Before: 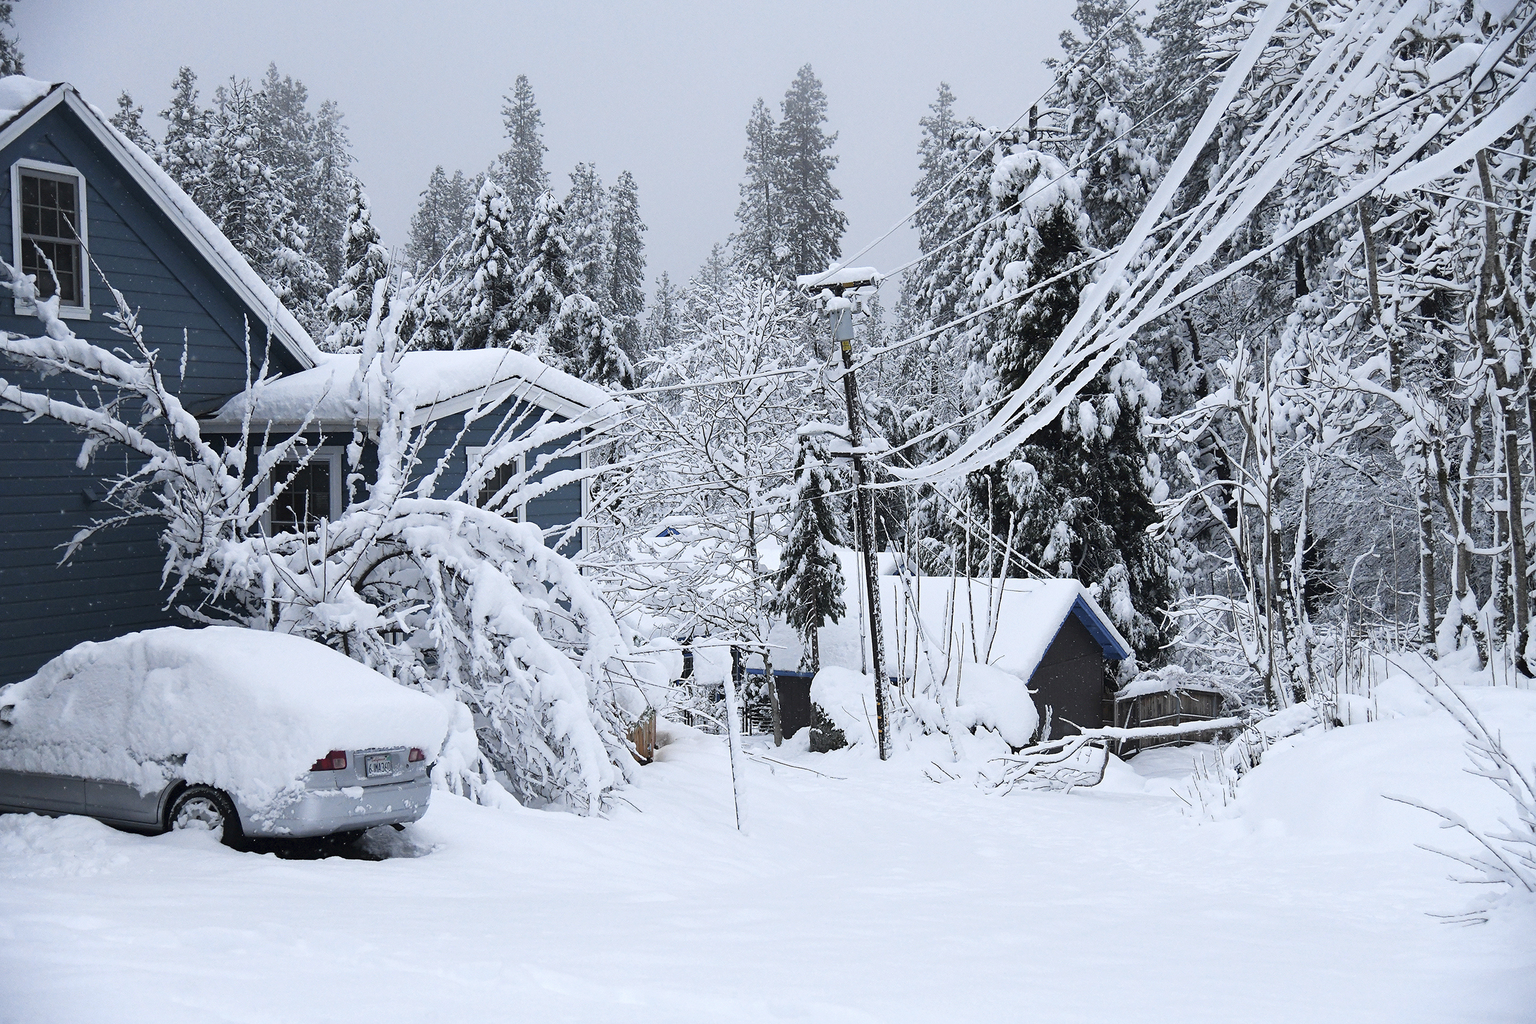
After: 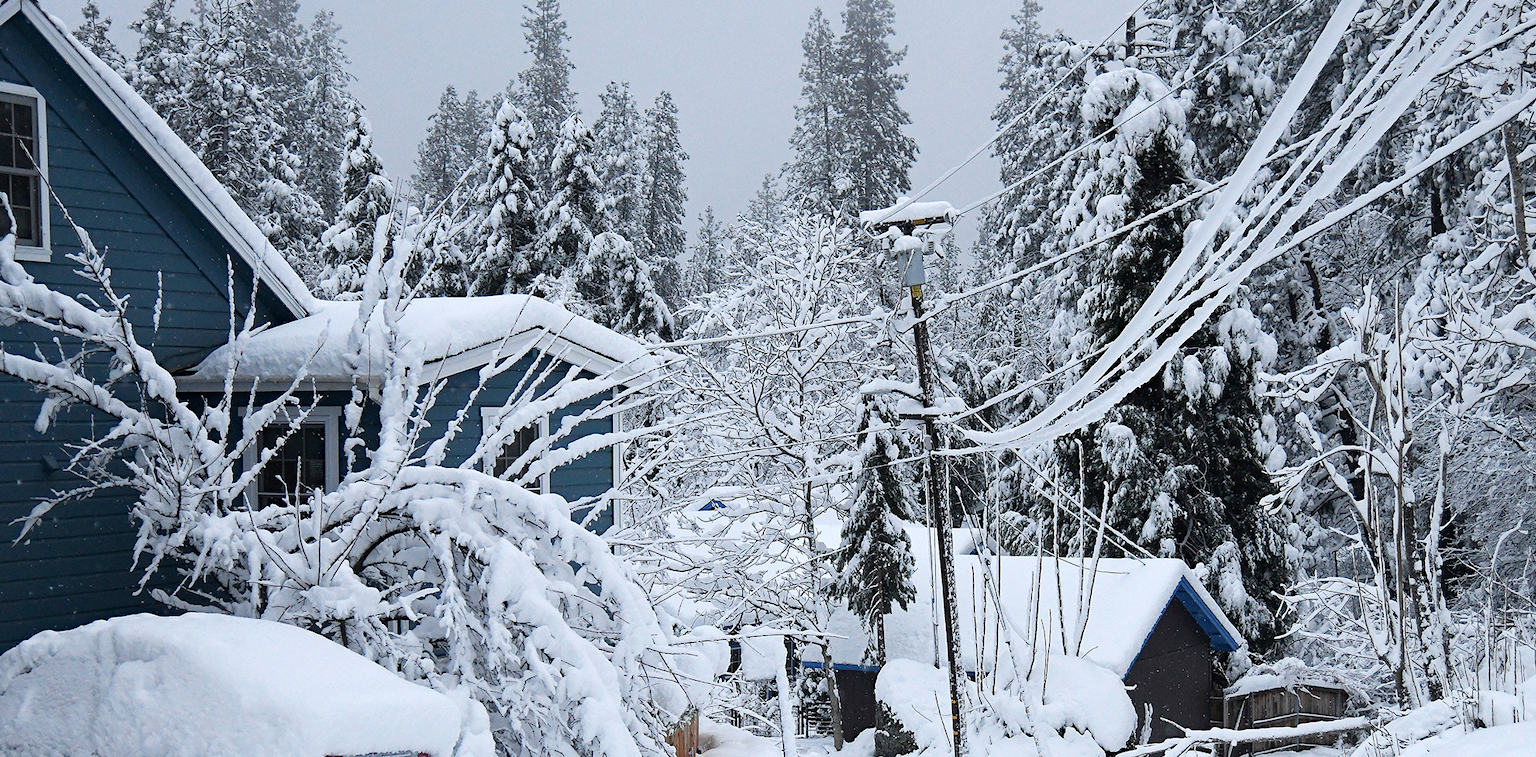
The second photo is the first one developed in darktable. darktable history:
crop: left 3.015%, top 8.969%, right 9.647%, bottom 26.457%
haze removal: compatibility mode true, adaptive false
